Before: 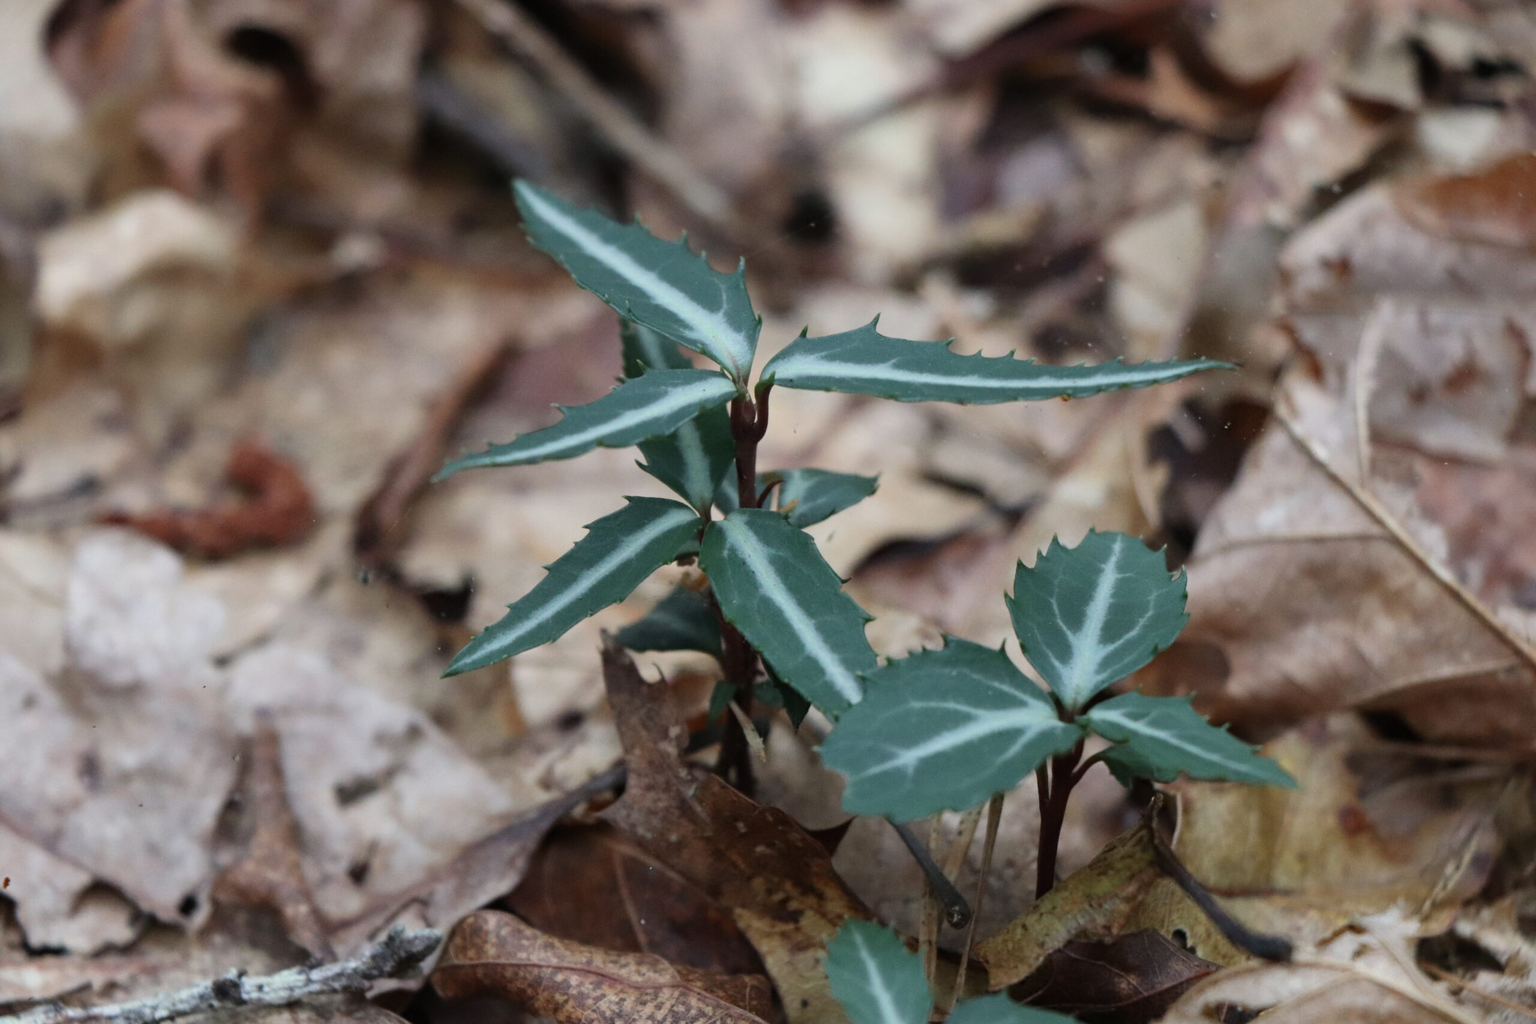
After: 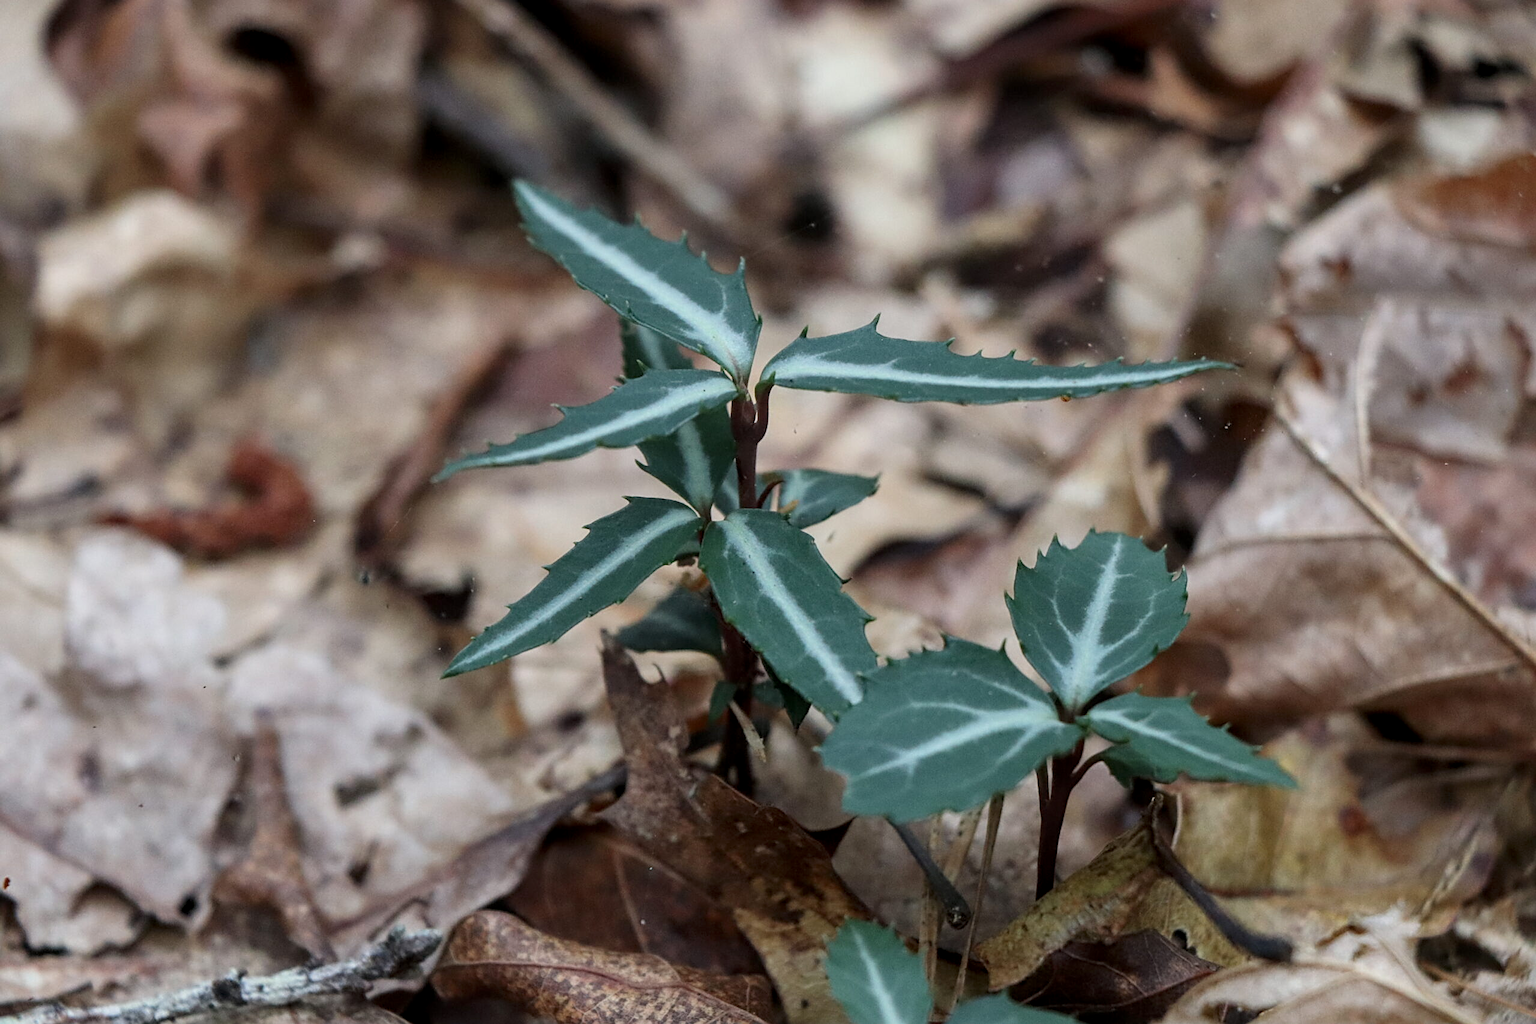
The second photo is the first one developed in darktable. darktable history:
contrast brightness saturation: contrast -0.013, brightness -0.01, saturation 0.029
local contrast: on, module defaults
sharpen: on, module defaults
